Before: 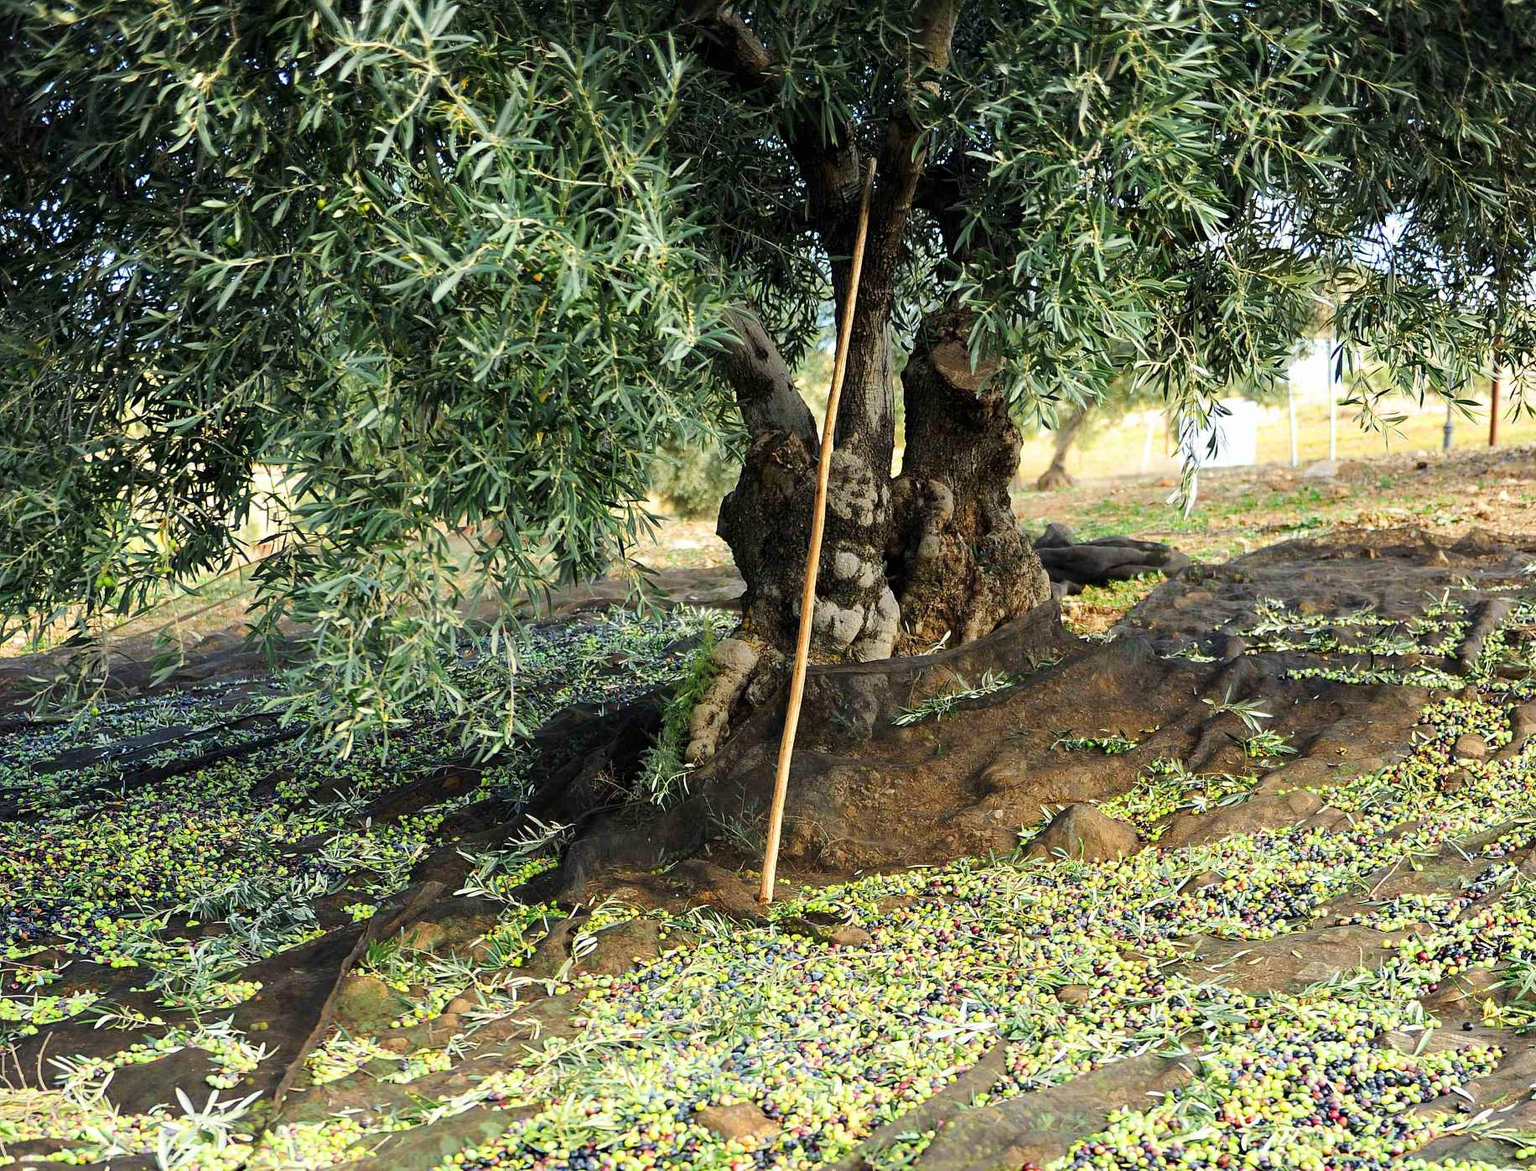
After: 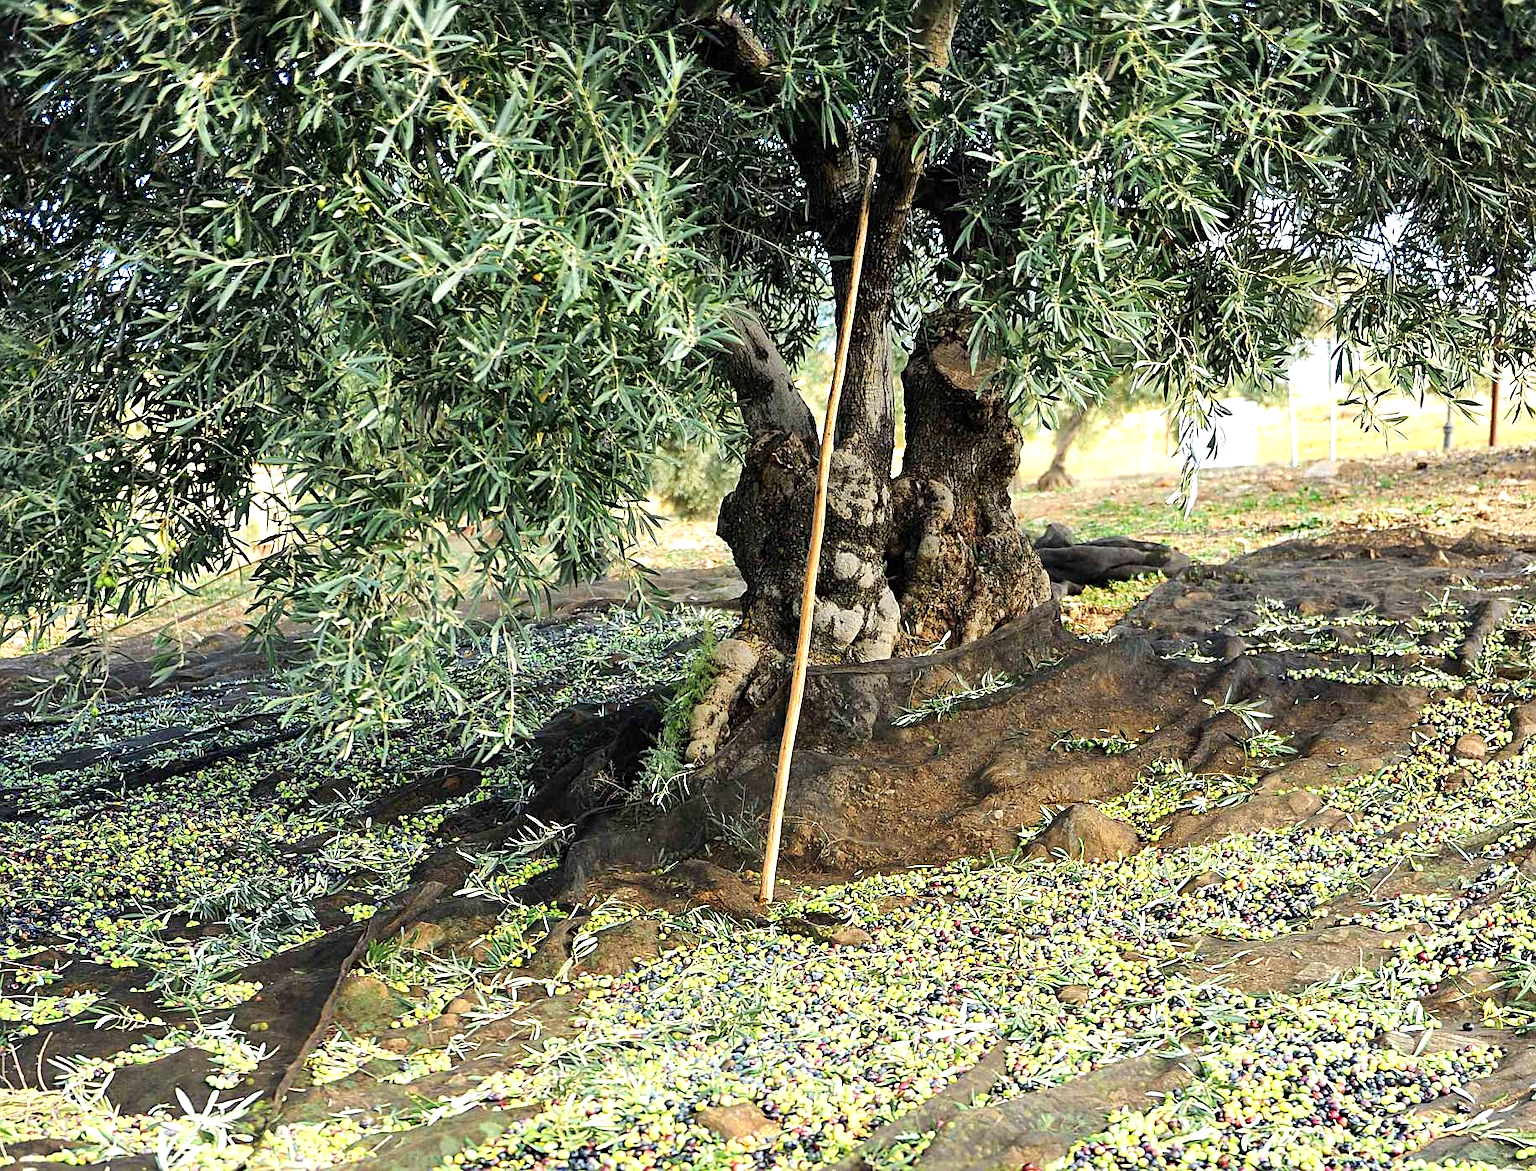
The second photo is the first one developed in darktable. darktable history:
shadows and highlights: radius 110.86, shadows 51.09, white point adjustment 9.16, highlights -4.17, highlights color adjustment 32.2%, soften with gaussian
sharpen: on, module defaults
